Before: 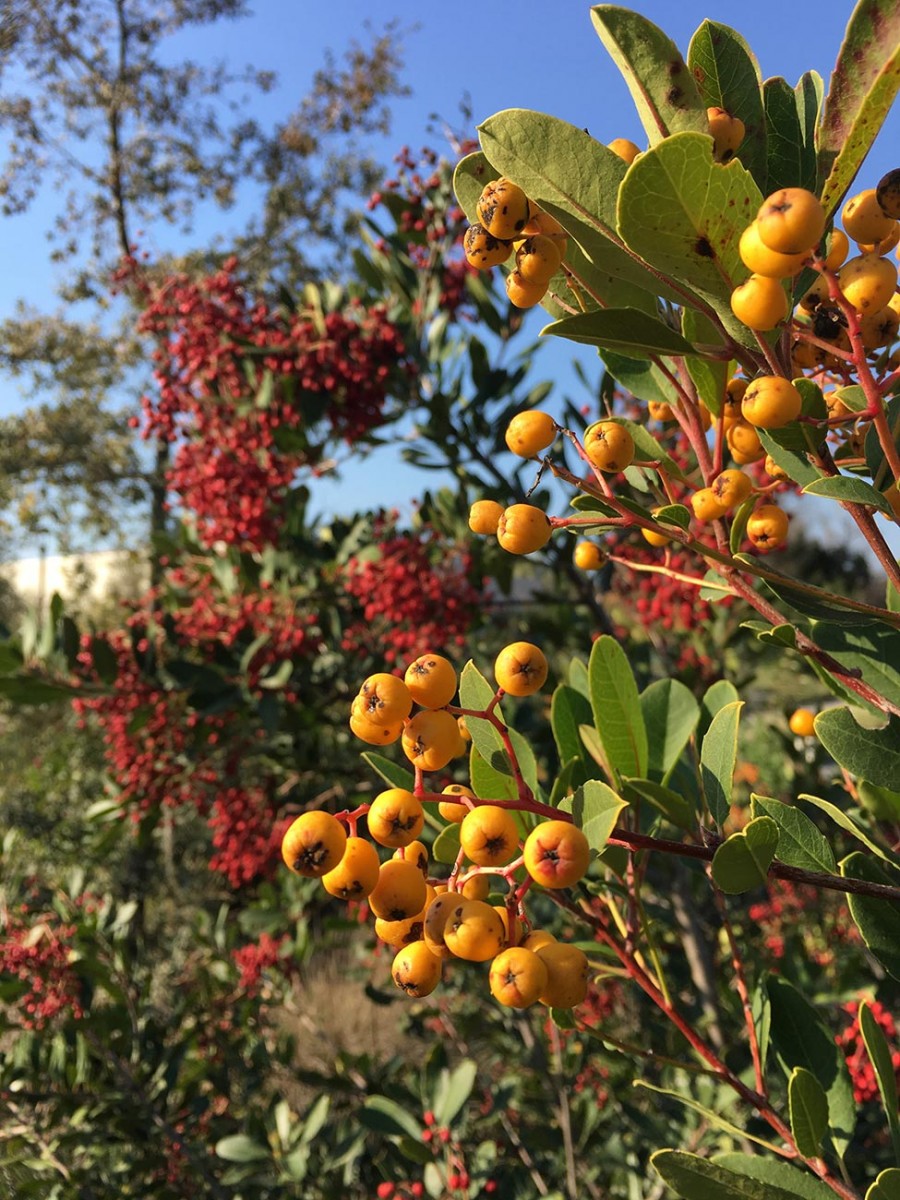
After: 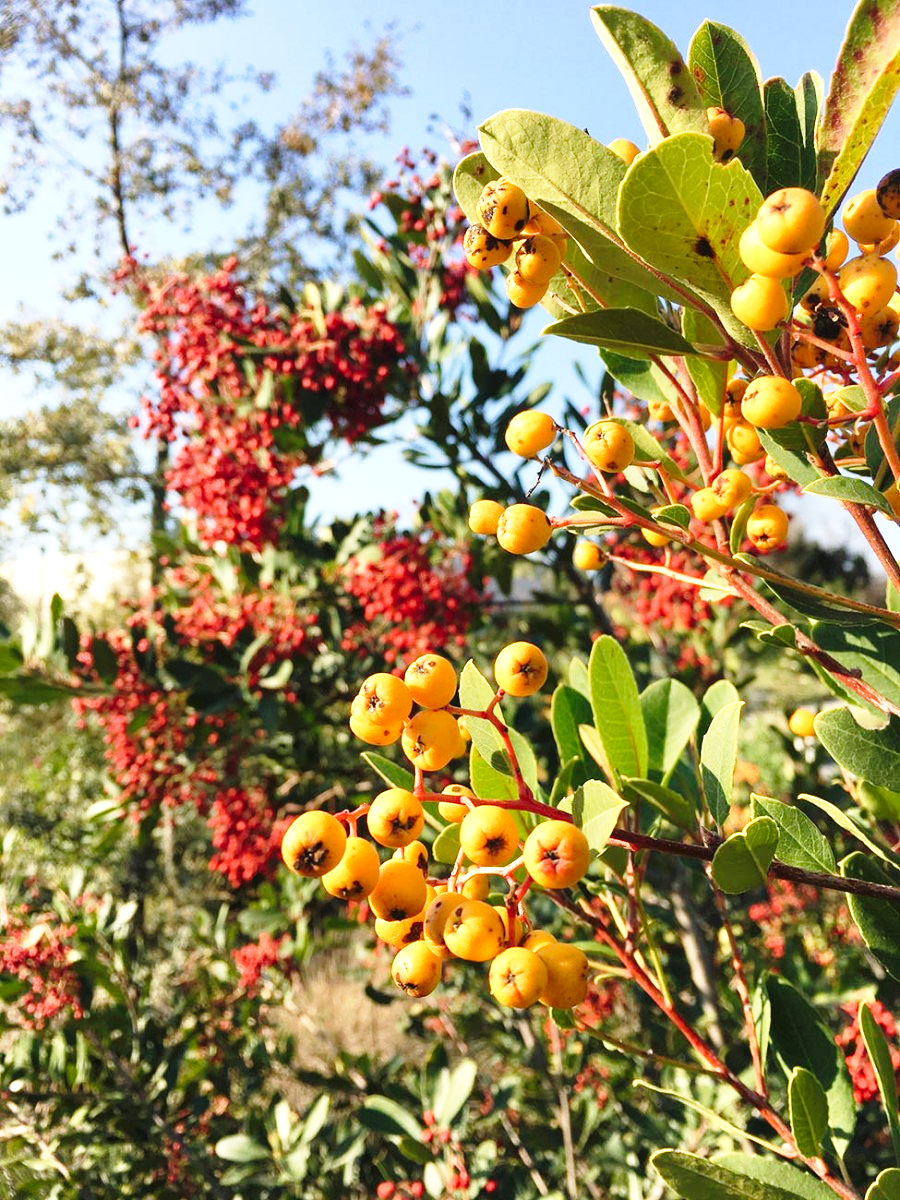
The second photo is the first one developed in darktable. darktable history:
exposure: black level correction 0, exposure 0.7 EV, compensate exposure bias true, compensate highlight preservation false
base curve: curves: ch0 [(0, 0) (0.028, 0.03) (0.121, 0.232) (0.46, 0.748) (0.859, 0.968) (1, 1)], preserve colors none
